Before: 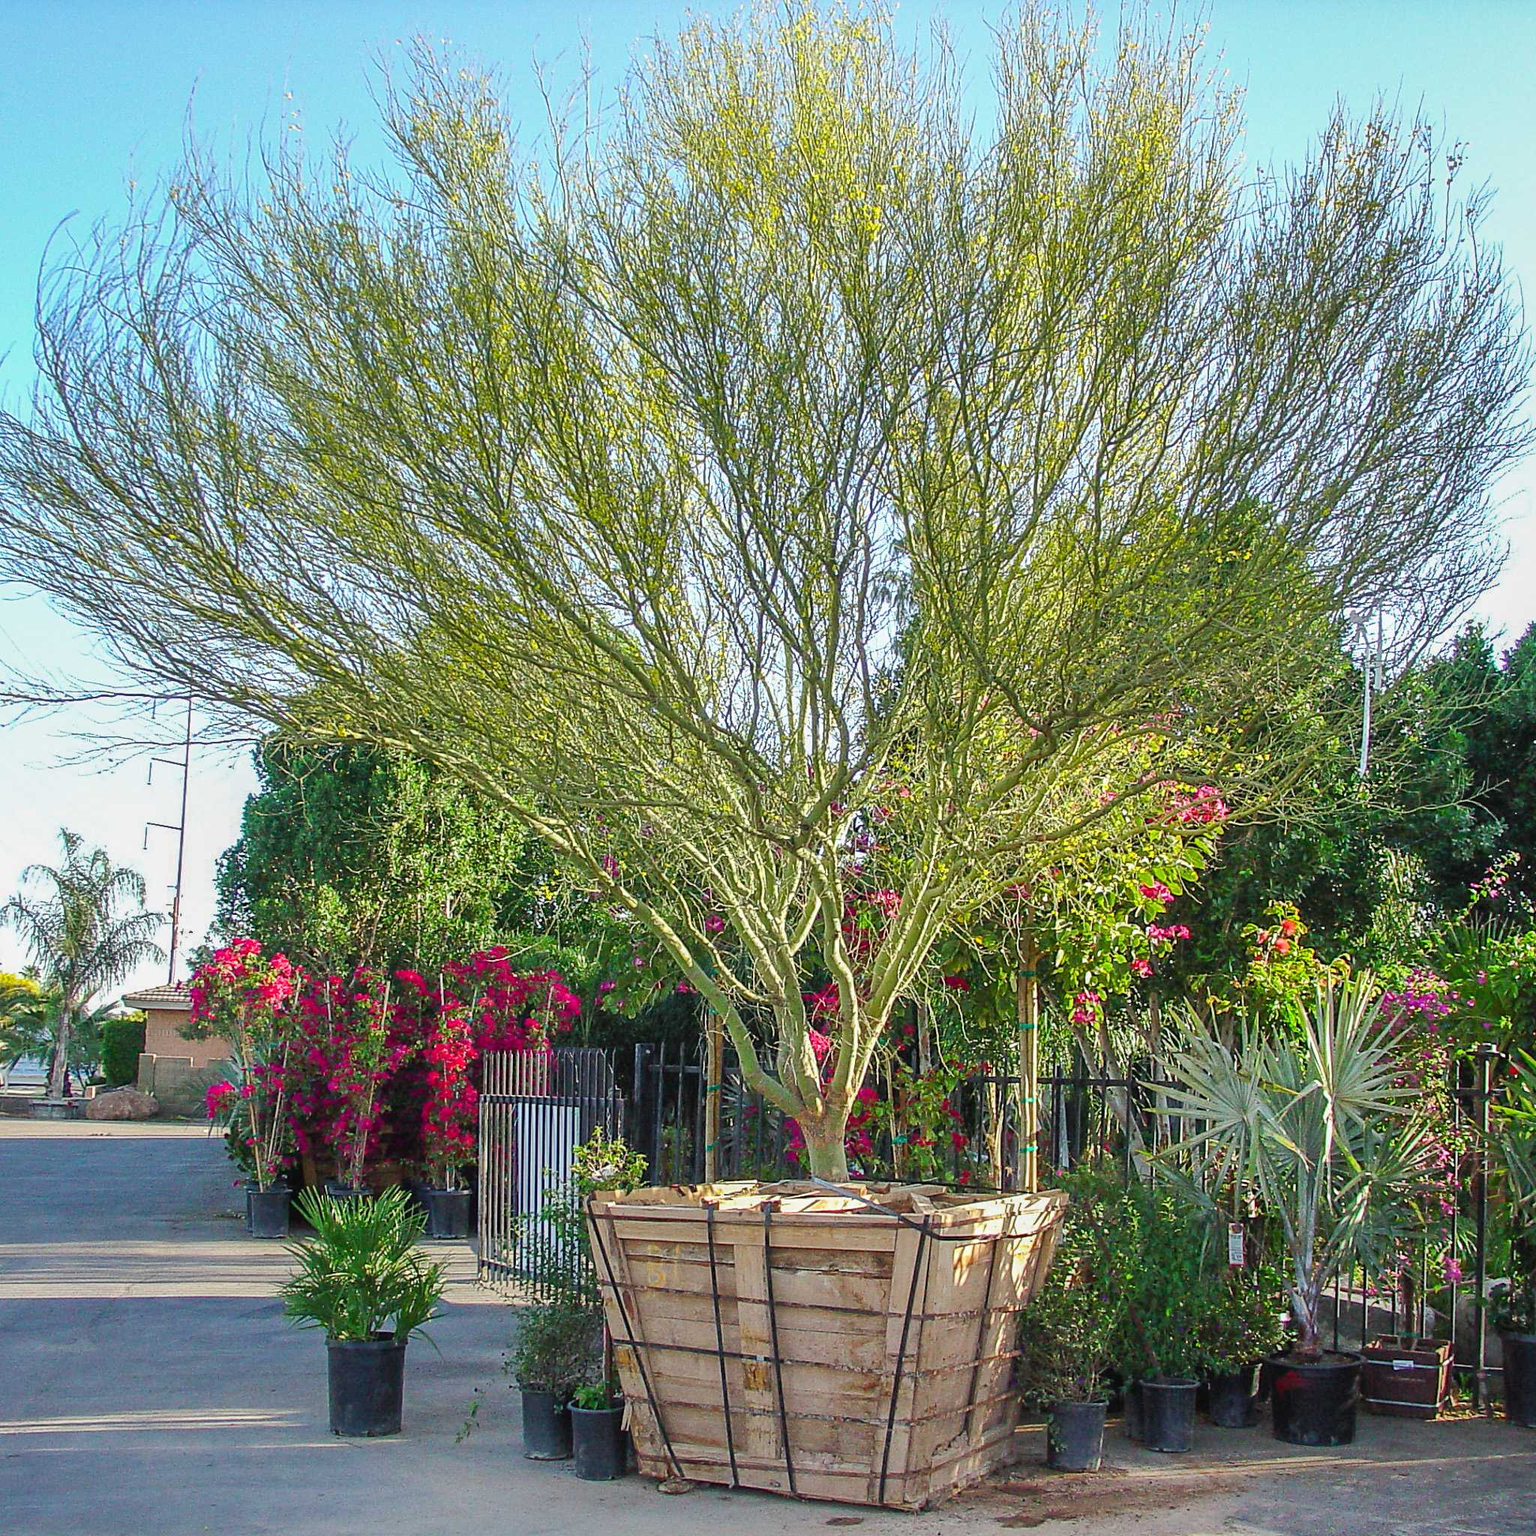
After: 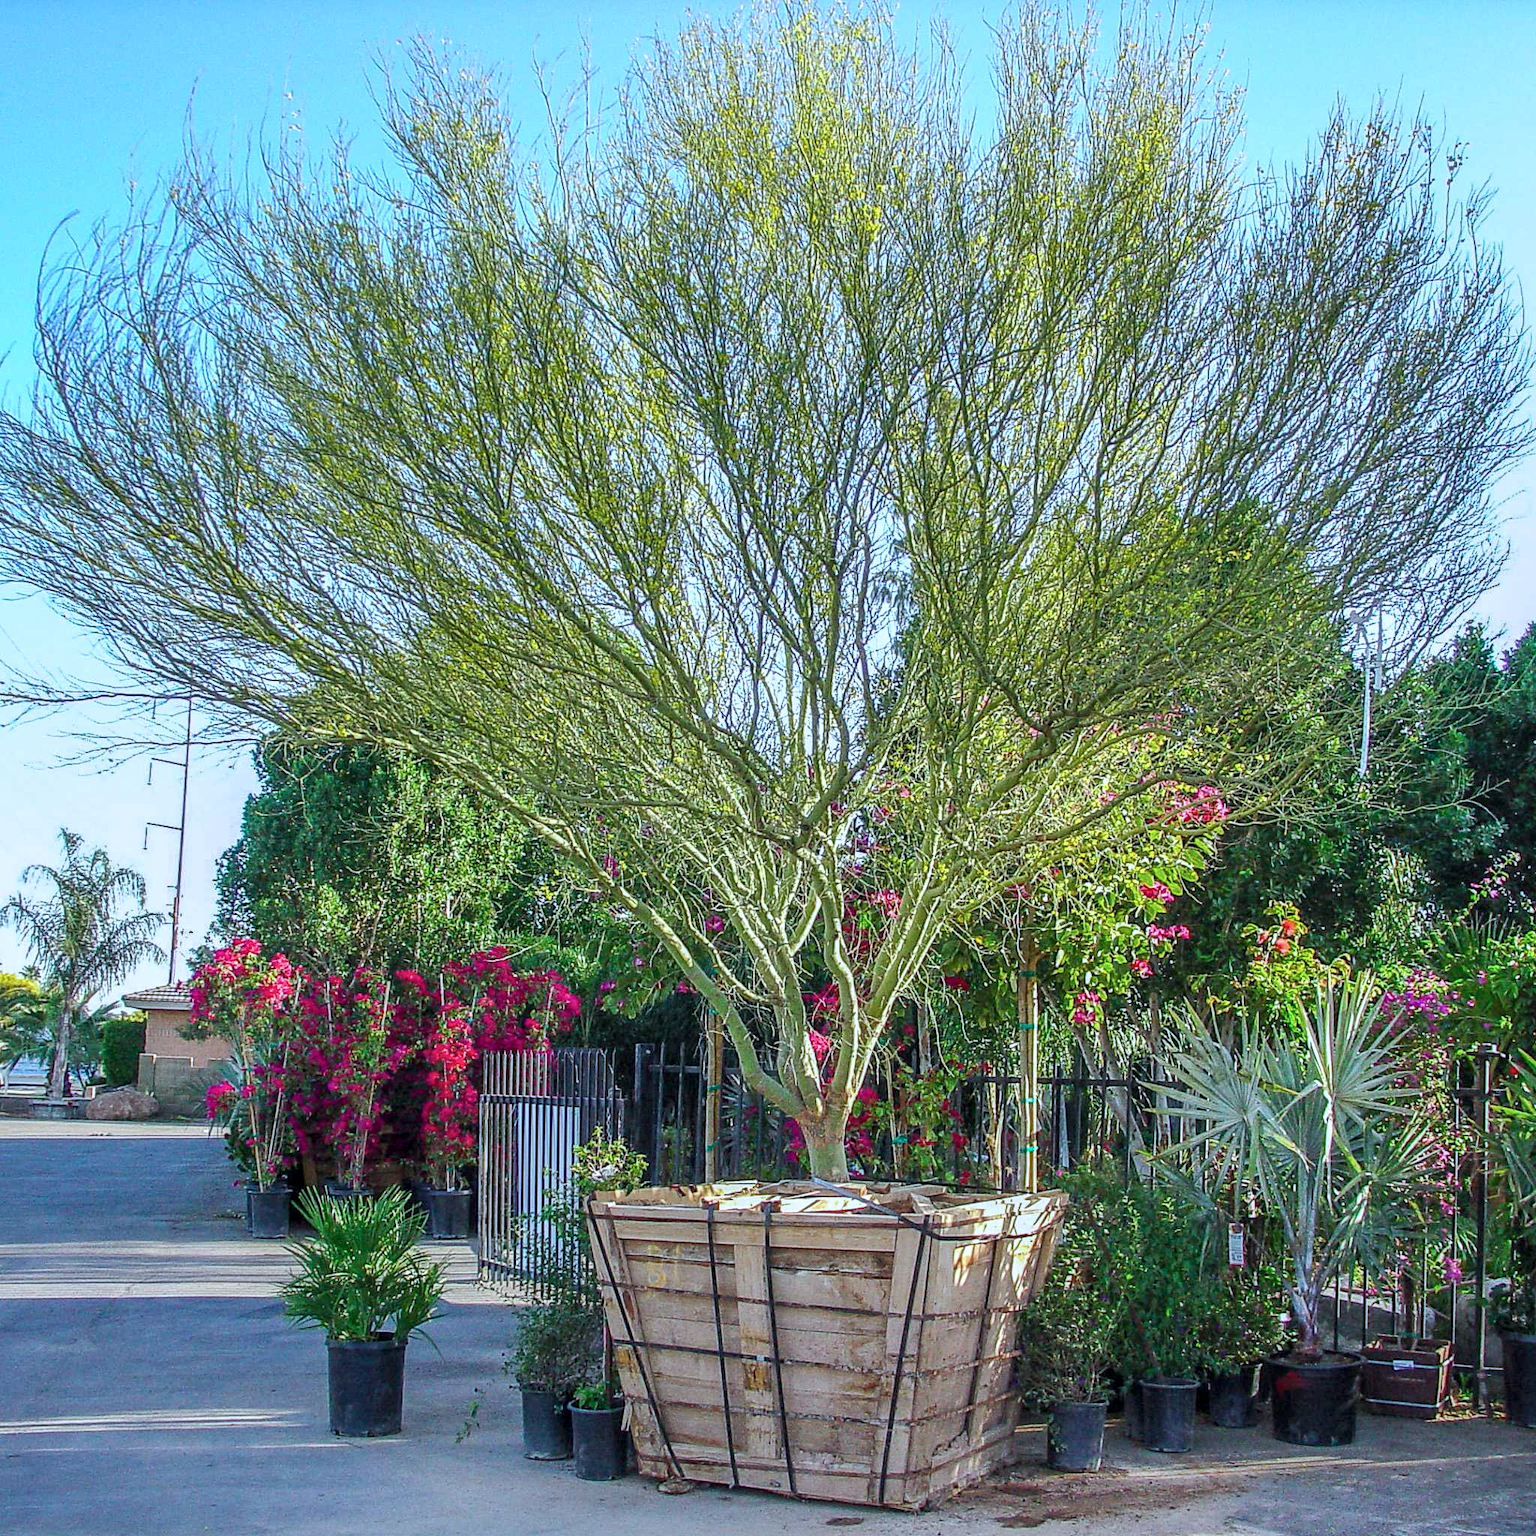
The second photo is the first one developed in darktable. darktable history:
local contrast: on, module defaults
white balance: red 0.976, blue 1.04
color calibration: x 0.367, y 0.379, temperature 4395.86 K
